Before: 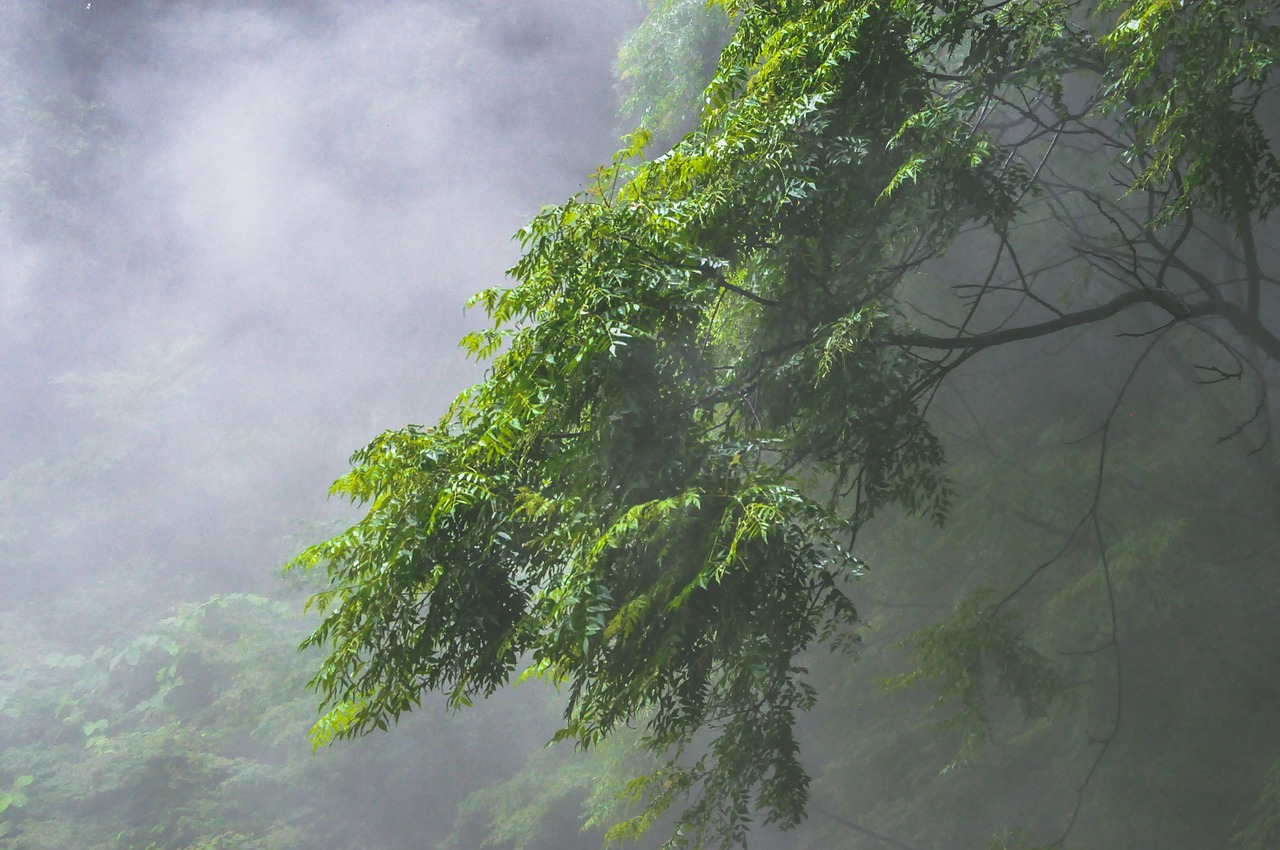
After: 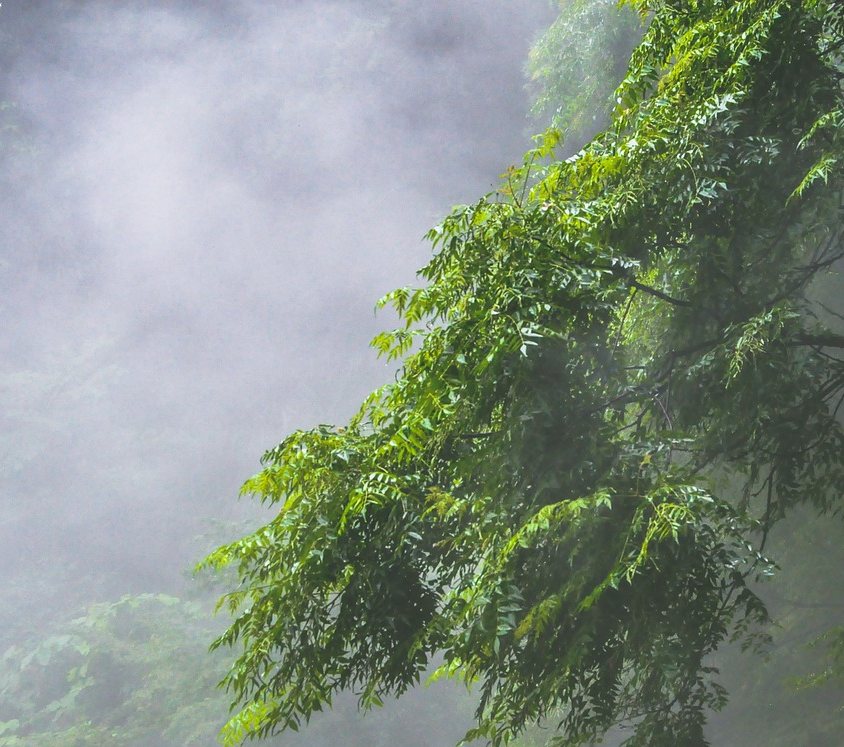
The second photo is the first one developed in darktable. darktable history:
crop: left 6.987%, right 27.011%, bottom 12.099%
